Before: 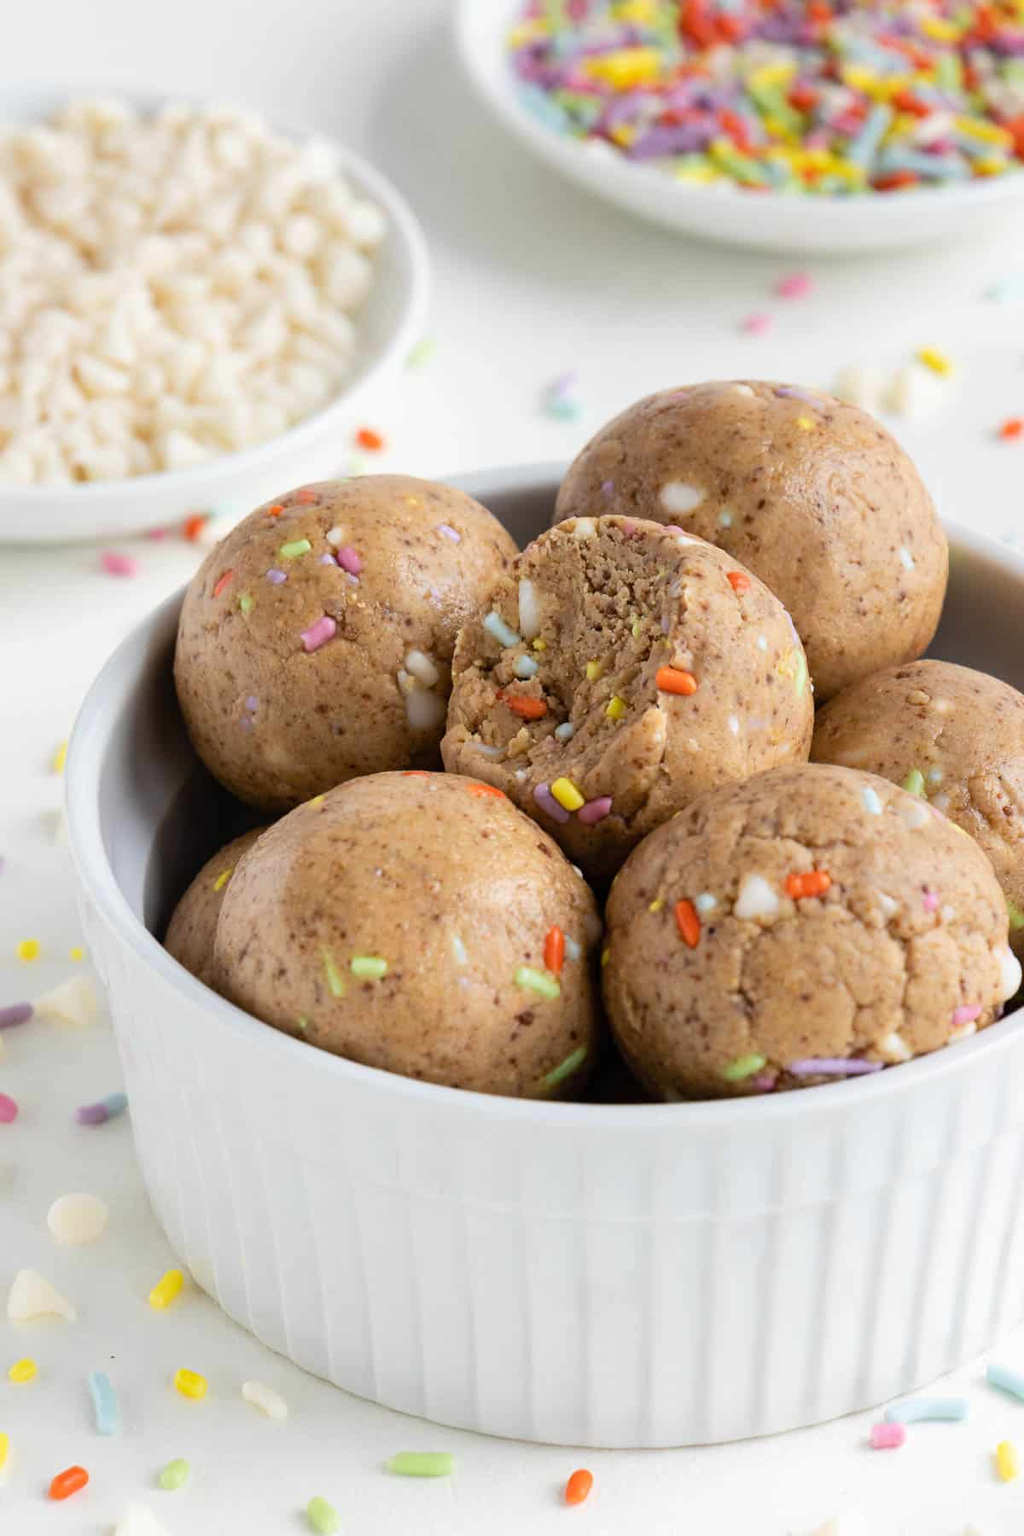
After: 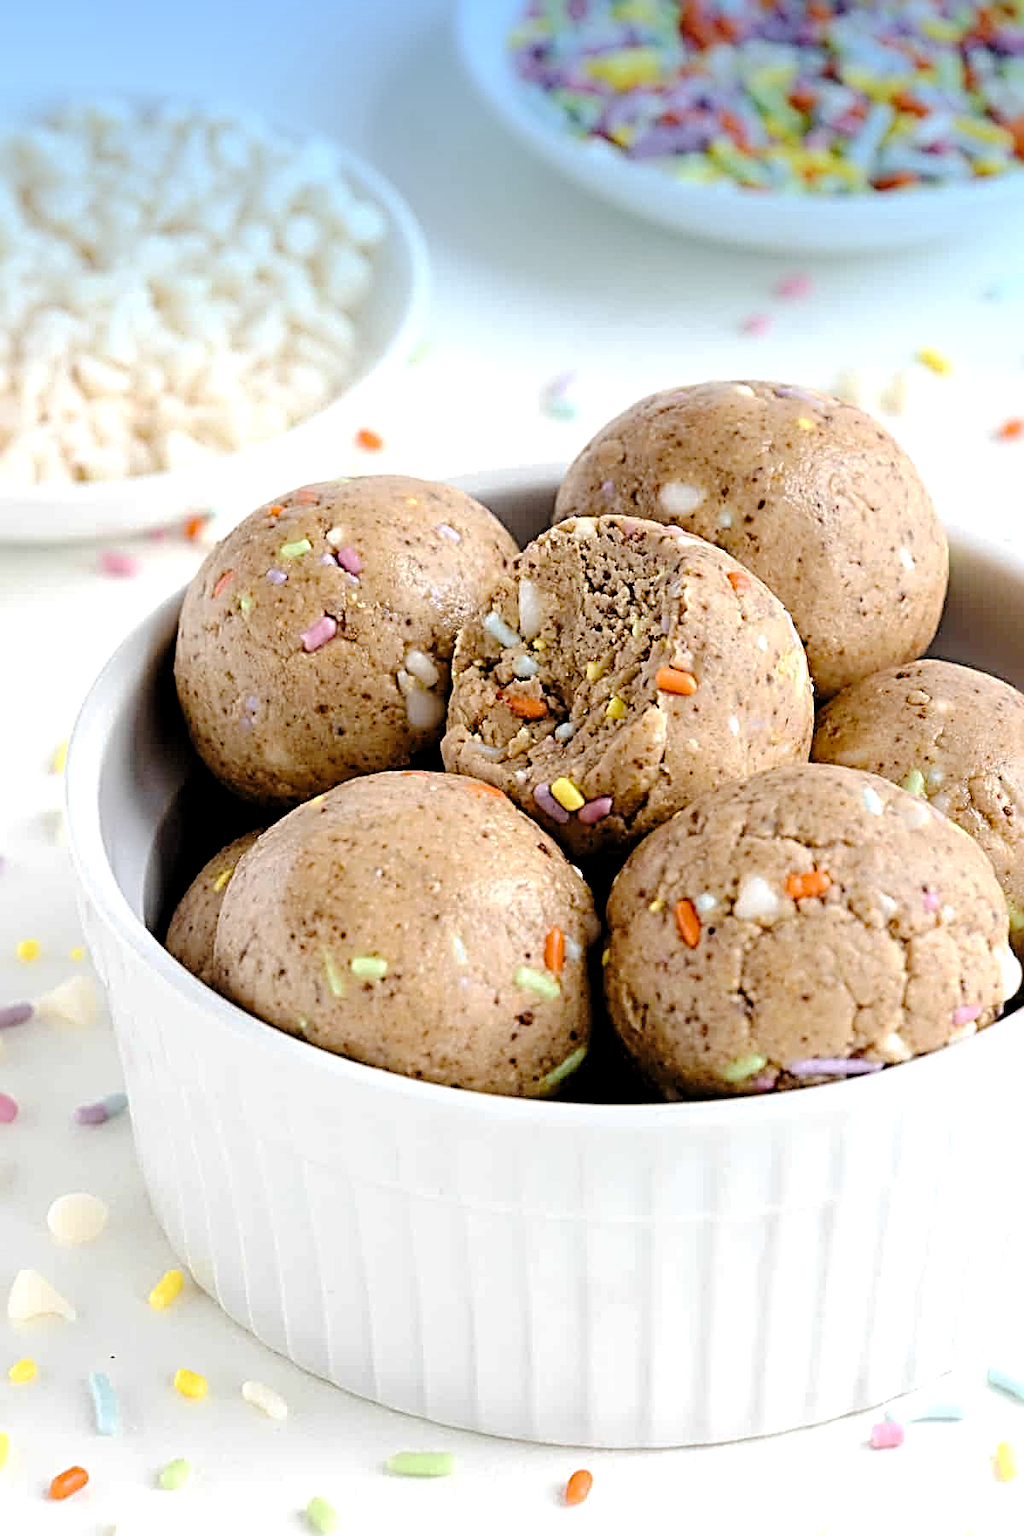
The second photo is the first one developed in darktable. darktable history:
sharpen: radius 3.69, amount 0.928
tone curve: curves: ch0 [(0, 0) (0.003, 0.021) (0.011, 0.021) (0.025, 0.021) (0.044, 0.033) (0.069, 0.053) (0.1, 0.08) (0.136, 0.114) (0.177, 0.171) (0.224, 0.246) (0.277, 0.332) (0.335, 0.424) (0.399, 0.496) (0.468, 0.561) (0.543, 0.627) (0.623, 0.685) (0.709, 0.741) (0.801, 0.813) (0.898, 0.902) (1, 1)], preserve colors none
graduated density: density 2.02 EV, hardness 44%, rotation 0.374°, offset 8.21, hue 208.8°, saturation 97%
levels: levels [0.052, 0.496, 0.908]
exposure: black level correction 0, compensate exposure bias true, compensate highlight preservation false
